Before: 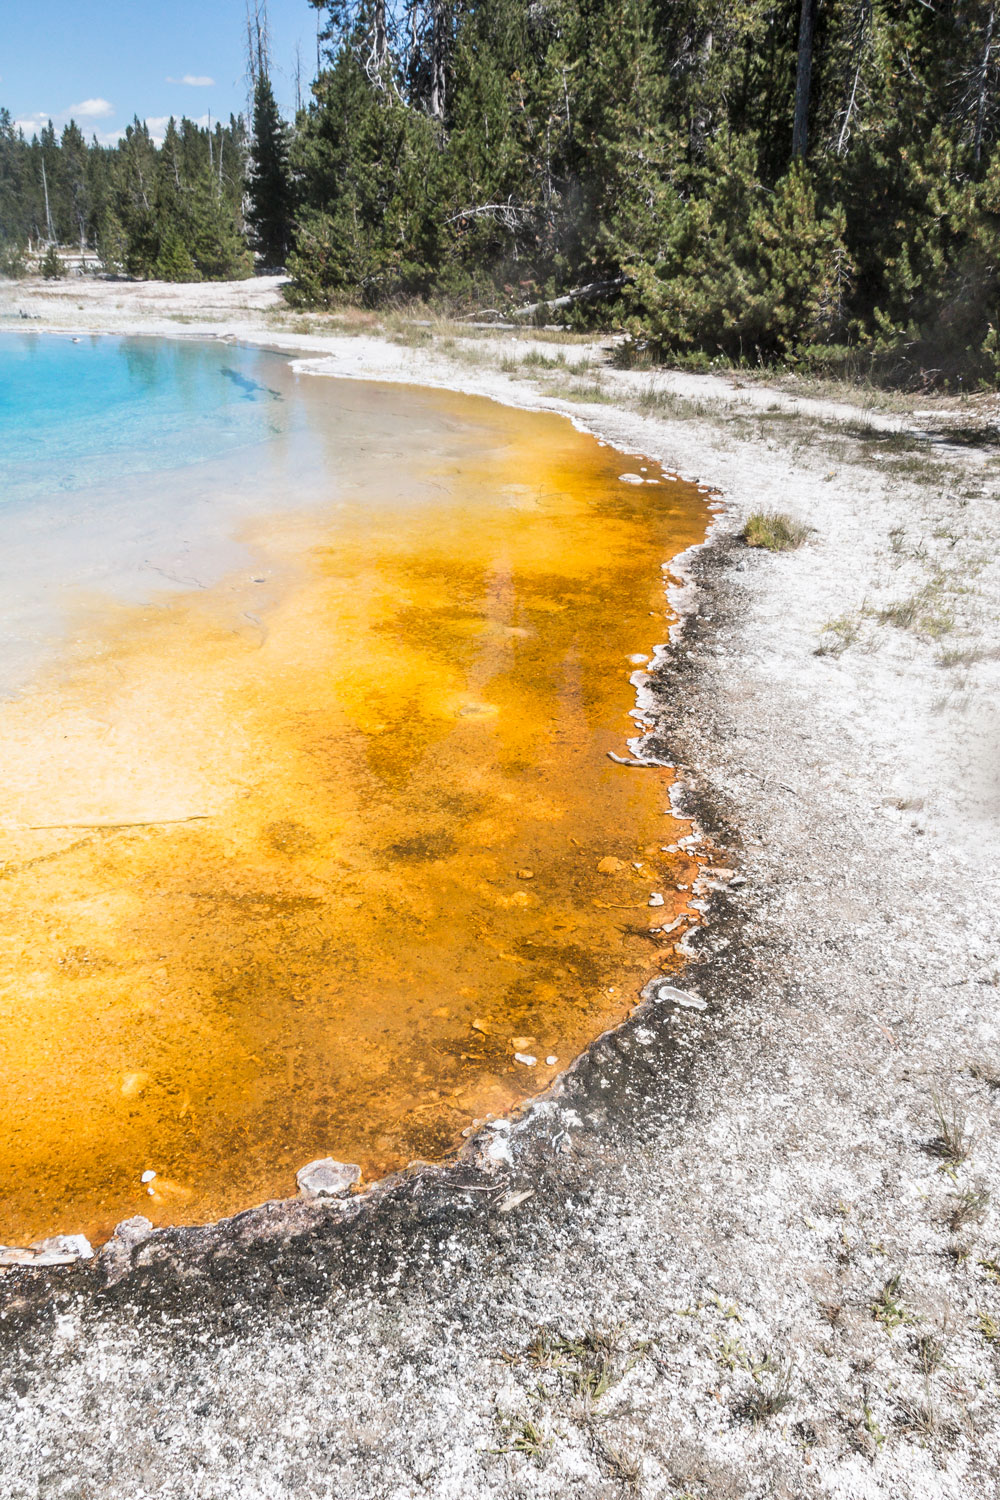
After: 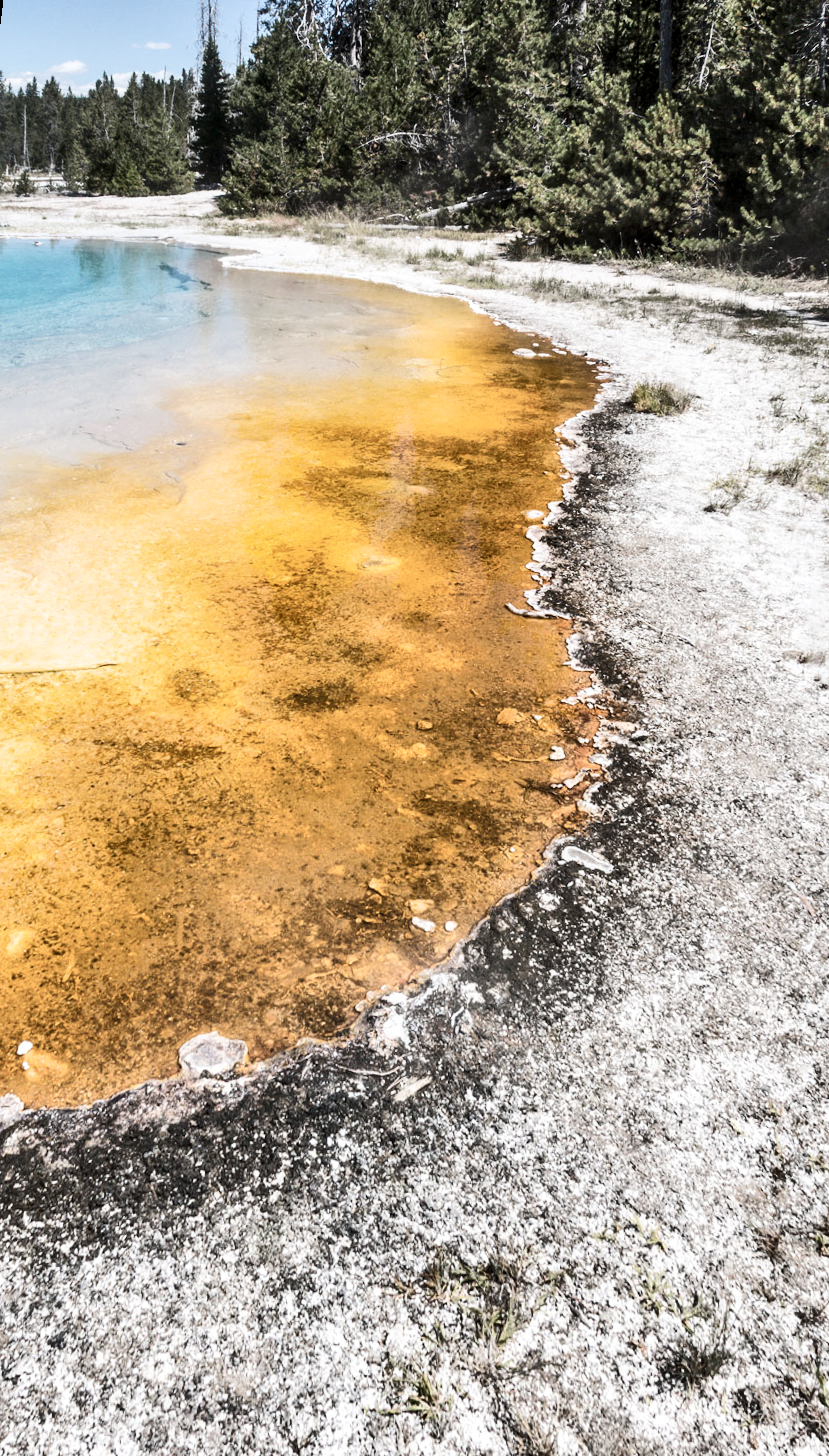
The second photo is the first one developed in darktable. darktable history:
contrast brightness saturation: contrast 0.25, saturation -0.31
local contrast: highlights 100%, shadows 100%, detail 120%, midtone range 0.2
shadows and highlights: soften with gaussian
rotate and perspective: rotation 0.72°, lens shift (vertical) -0.352, lens shift (horizontal) -0.051, crop left 0.152, crop right 0.859, crop top 0.019, crop bottom 0.964
